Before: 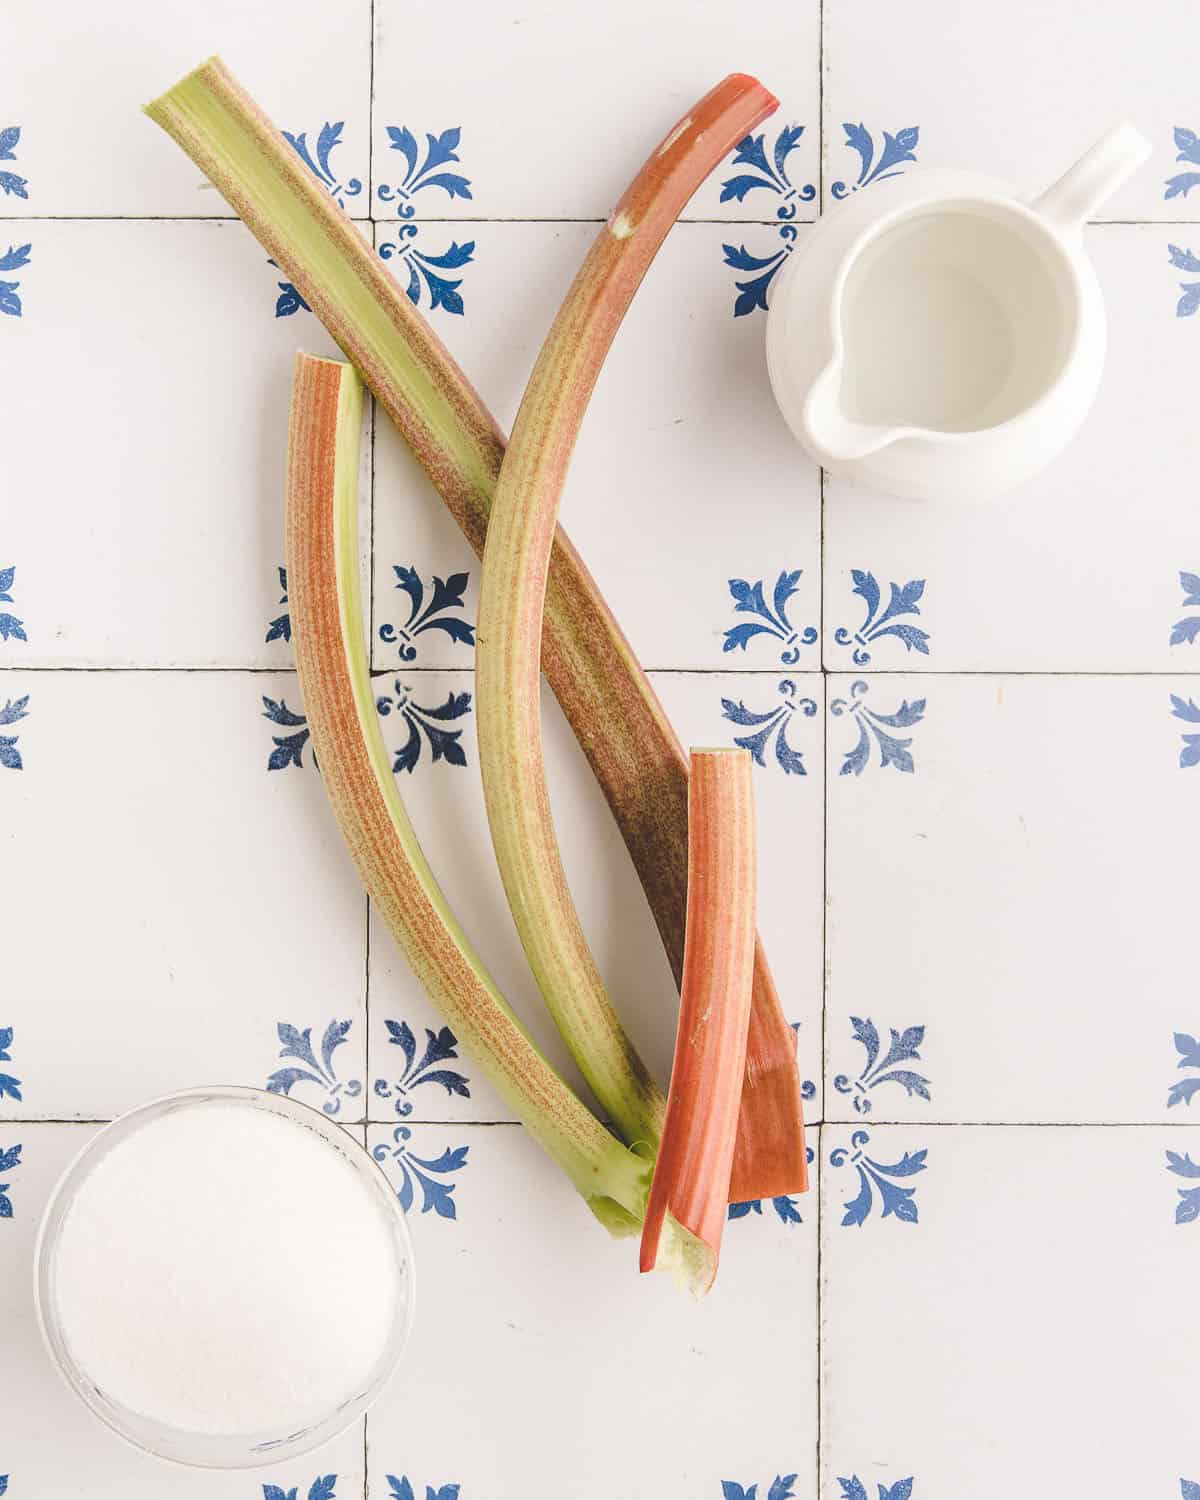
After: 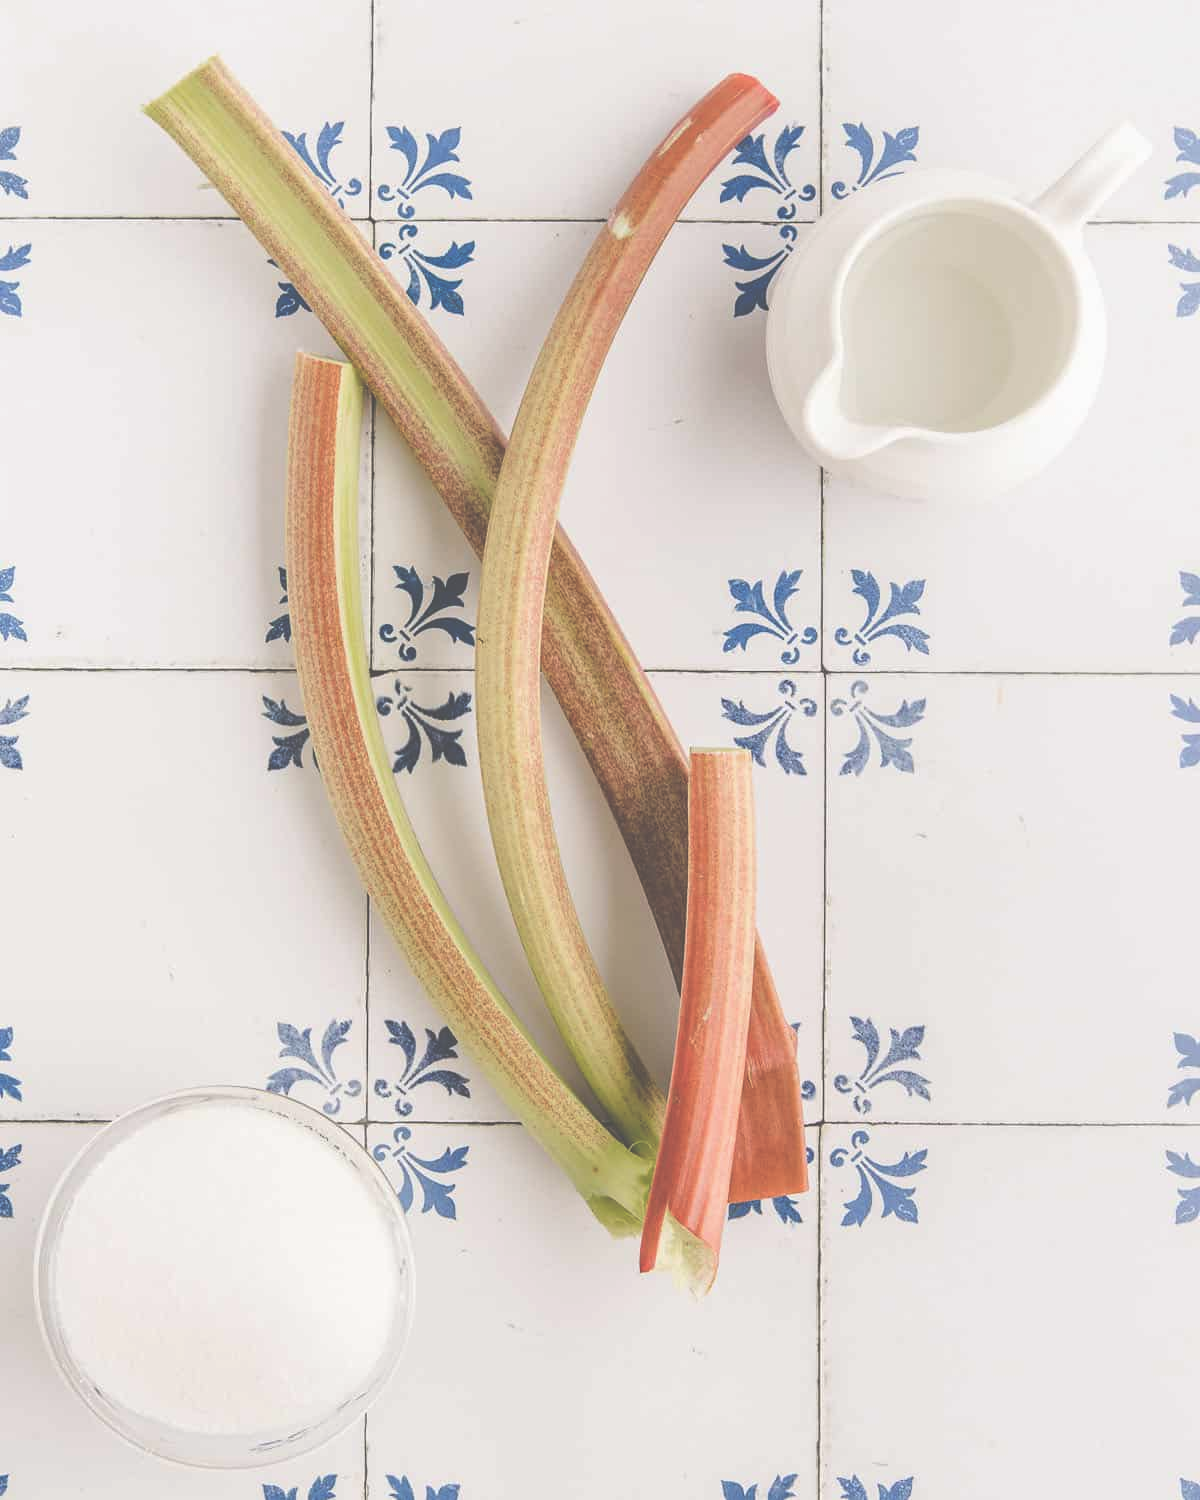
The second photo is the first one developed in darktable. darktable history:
exposure: black level correction -0.06, exposure -0.049 EV, compensate exposure bias true, compensate highlight preservation false
tone equalizer: edges refinement/feathering 500, mask exposure compensation -1.57 EV, preserve details no
